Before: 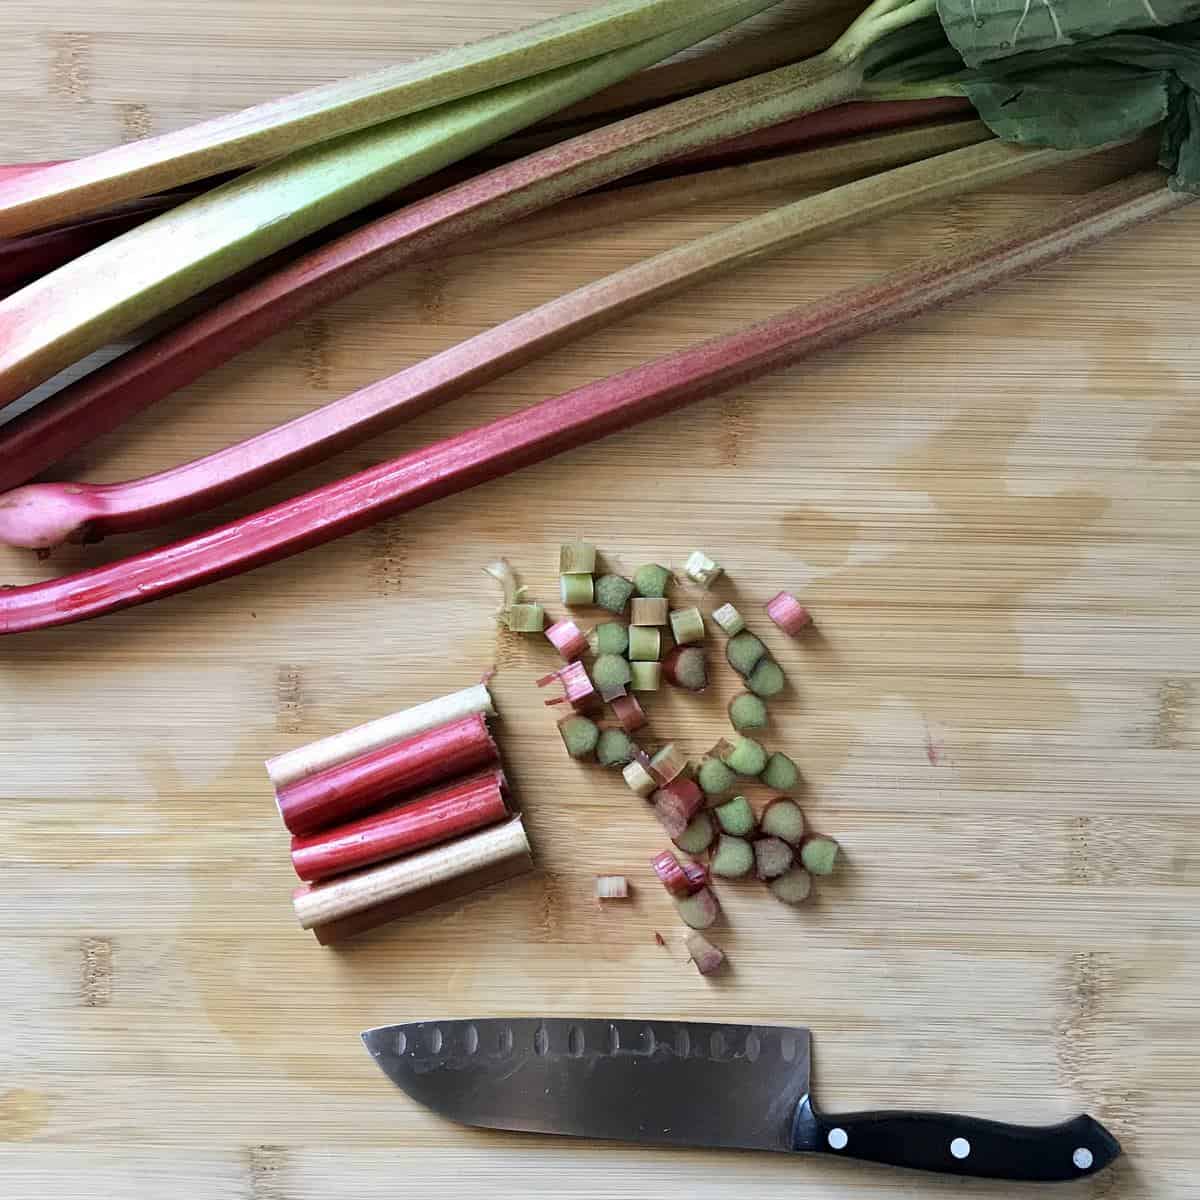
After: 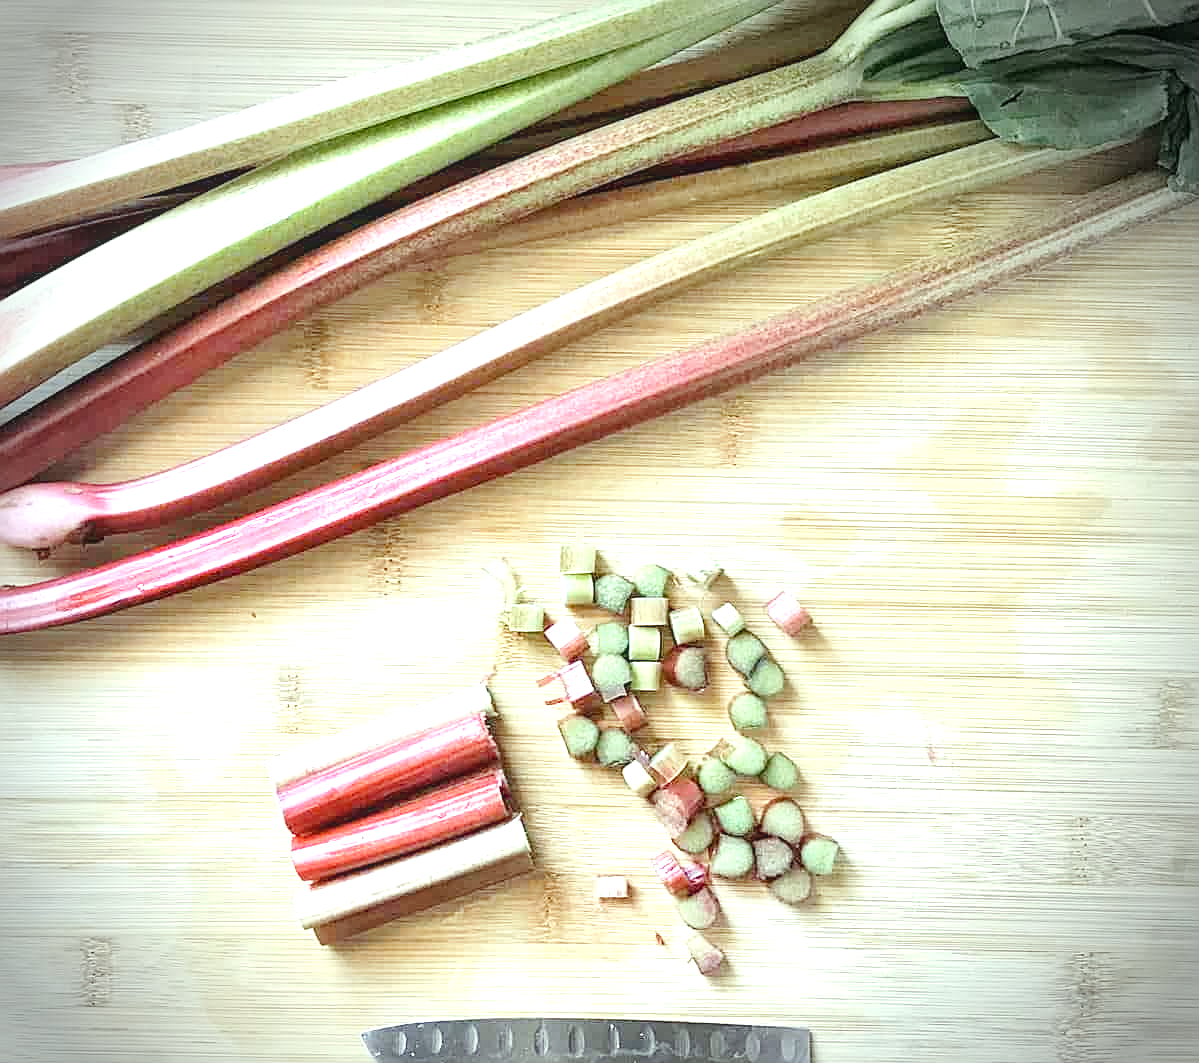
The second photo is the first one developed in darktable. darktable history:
local contrast: detail 109%
sharpen: amount 0.498
crop and rotate: top 0%, bottom 11.356%
color correction: highlights a* -8.42, highlights b* 3.1
tone curve: curves: ch0 [(0, 0) (0.003, 0.004) (0.011, 0.015) (0.025, 0.033) (0.044, 0.058) (0.069, 0.091) (0.1, 0.131) (0.136, 0.179) (0.177, 0.233) (0.224, 0.296) (0.277, 0.364) (0.335, 0.434) (0.399, 0.511) (0.468, 0.584) (0.543, 0.656) (0.623, 0.729) (0.709, 0.799) (0.801, 0.874) (0.898, 0.936) (1, 1)], preserve colors none
exposure: black level correction 0, exposure 1.513 EV, compensate highlight preservation false
vignetting: fall-off start 73.07%, brightness -0.693, unbound false
